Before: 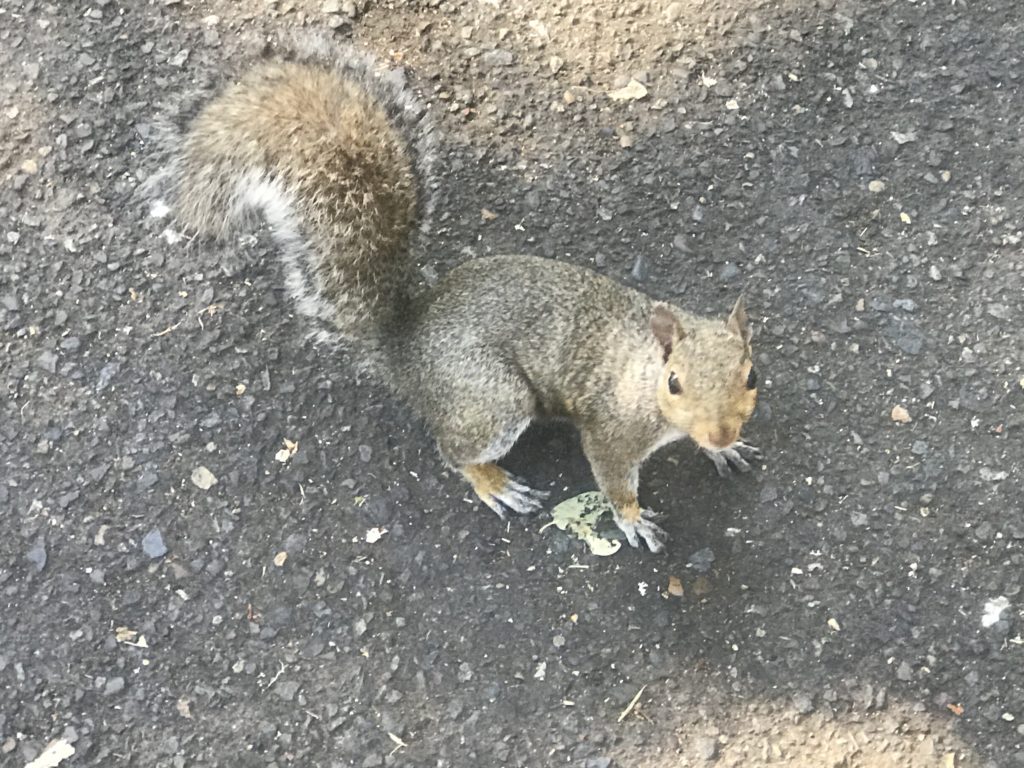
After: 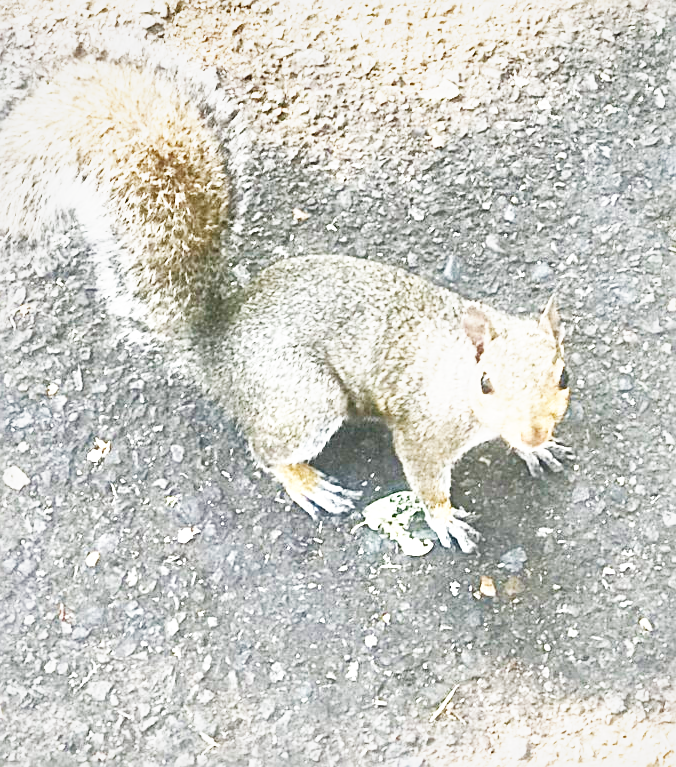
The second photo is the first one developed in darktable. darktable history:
local contrast: mode bilateral grid, contrast 25, coarseness 60, detail 151%, midtone range 0.2
rgb curve: curves: ch0 [(0, 0) (0.053, 0.068) (0.122, 0.128) (1, 1)]
crop and rotate: left 18.442%, right 15.508%
base curve: curves: ch0 [(0, 0) (0.007, 0.004) (0.027, 0.03) (0.046, 0.07) (0.207, 0.54) (0.442, 0.872) (0.673, 0.972) (1, 1)], preserve colors none
contrast brightness saturation: contrast -0.11
sharpen: amount 0.6
exposure: black level correction 0.001, exposure 0.5 EV, compensate exposure bias true, compensate highlight preservation false
